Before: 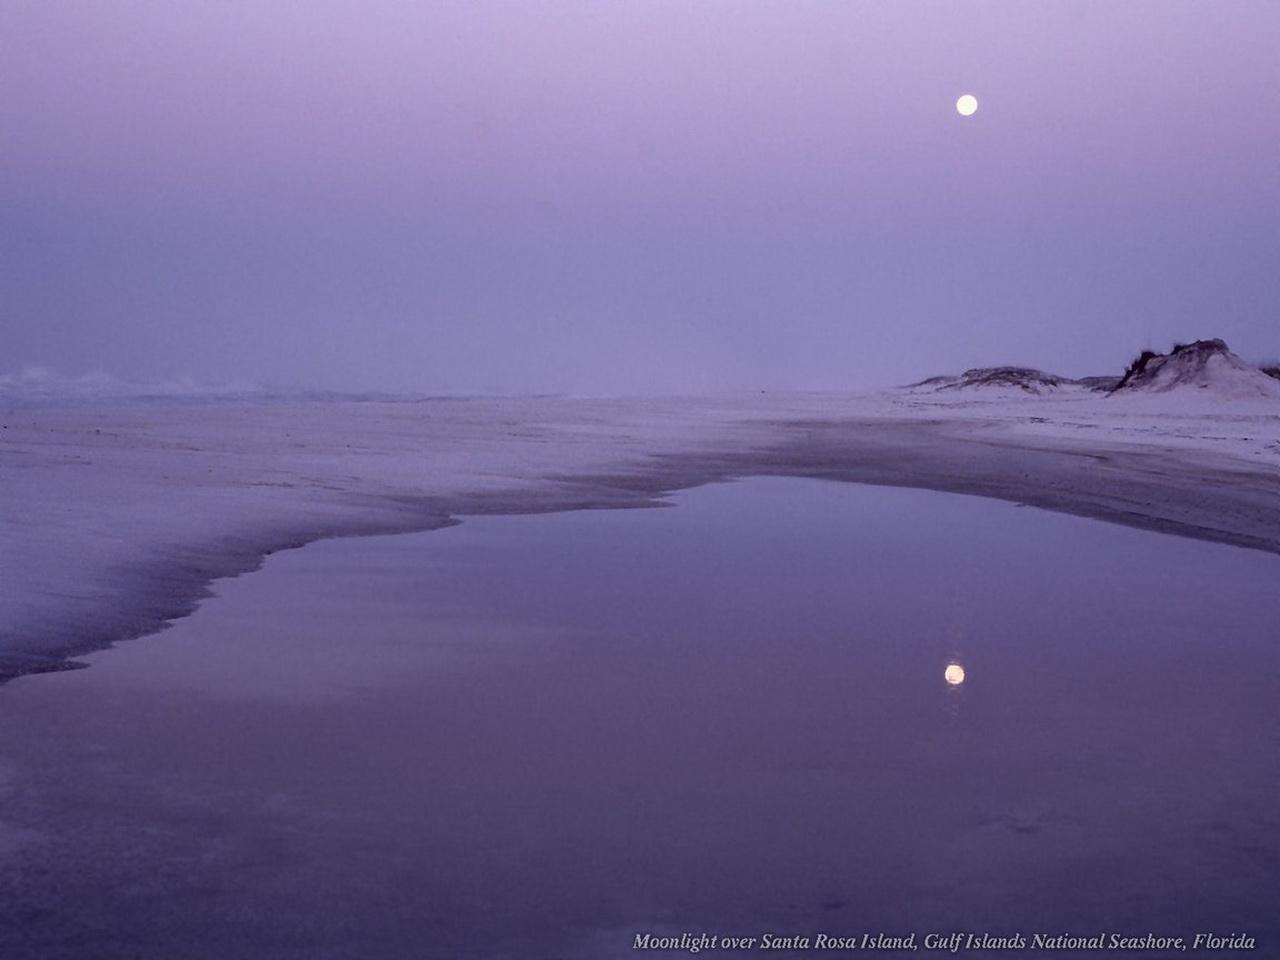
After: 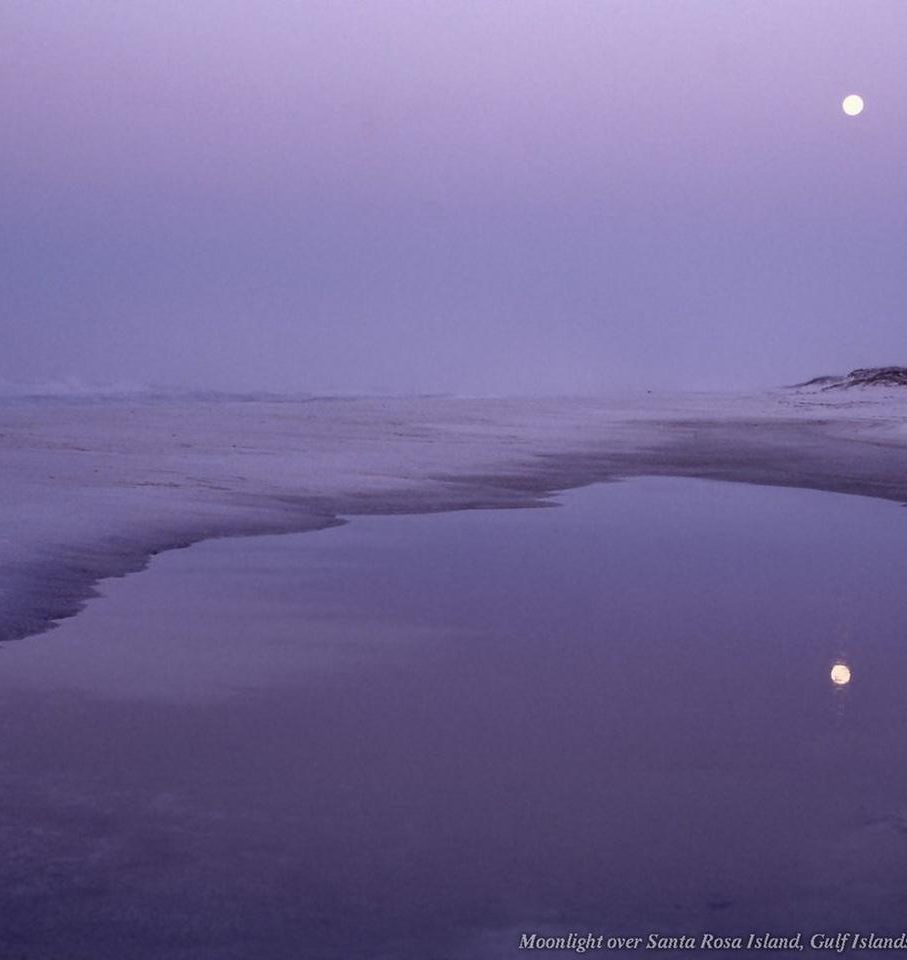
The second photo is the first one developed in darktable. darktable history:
crop and rotate: left 8.952%, right 20.161%
